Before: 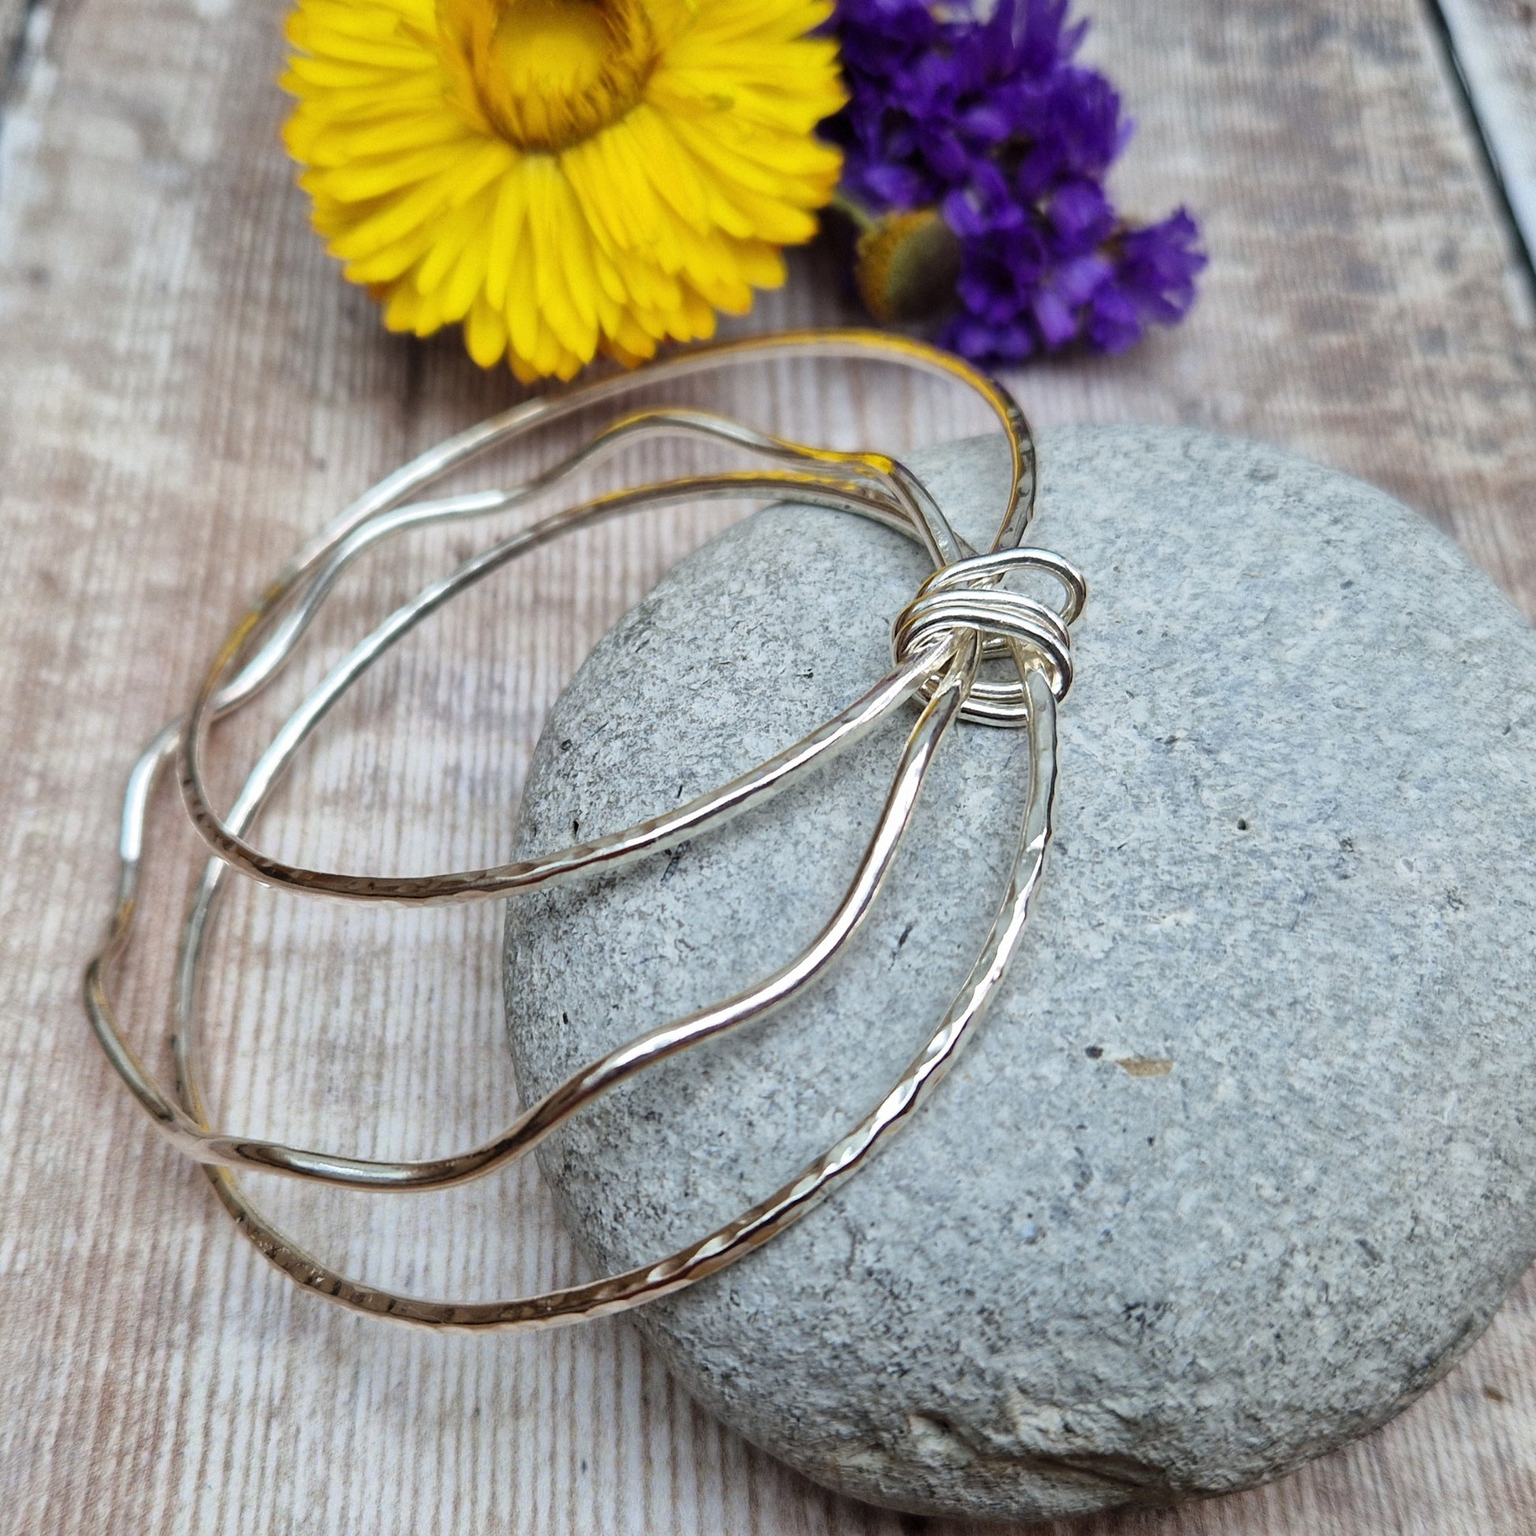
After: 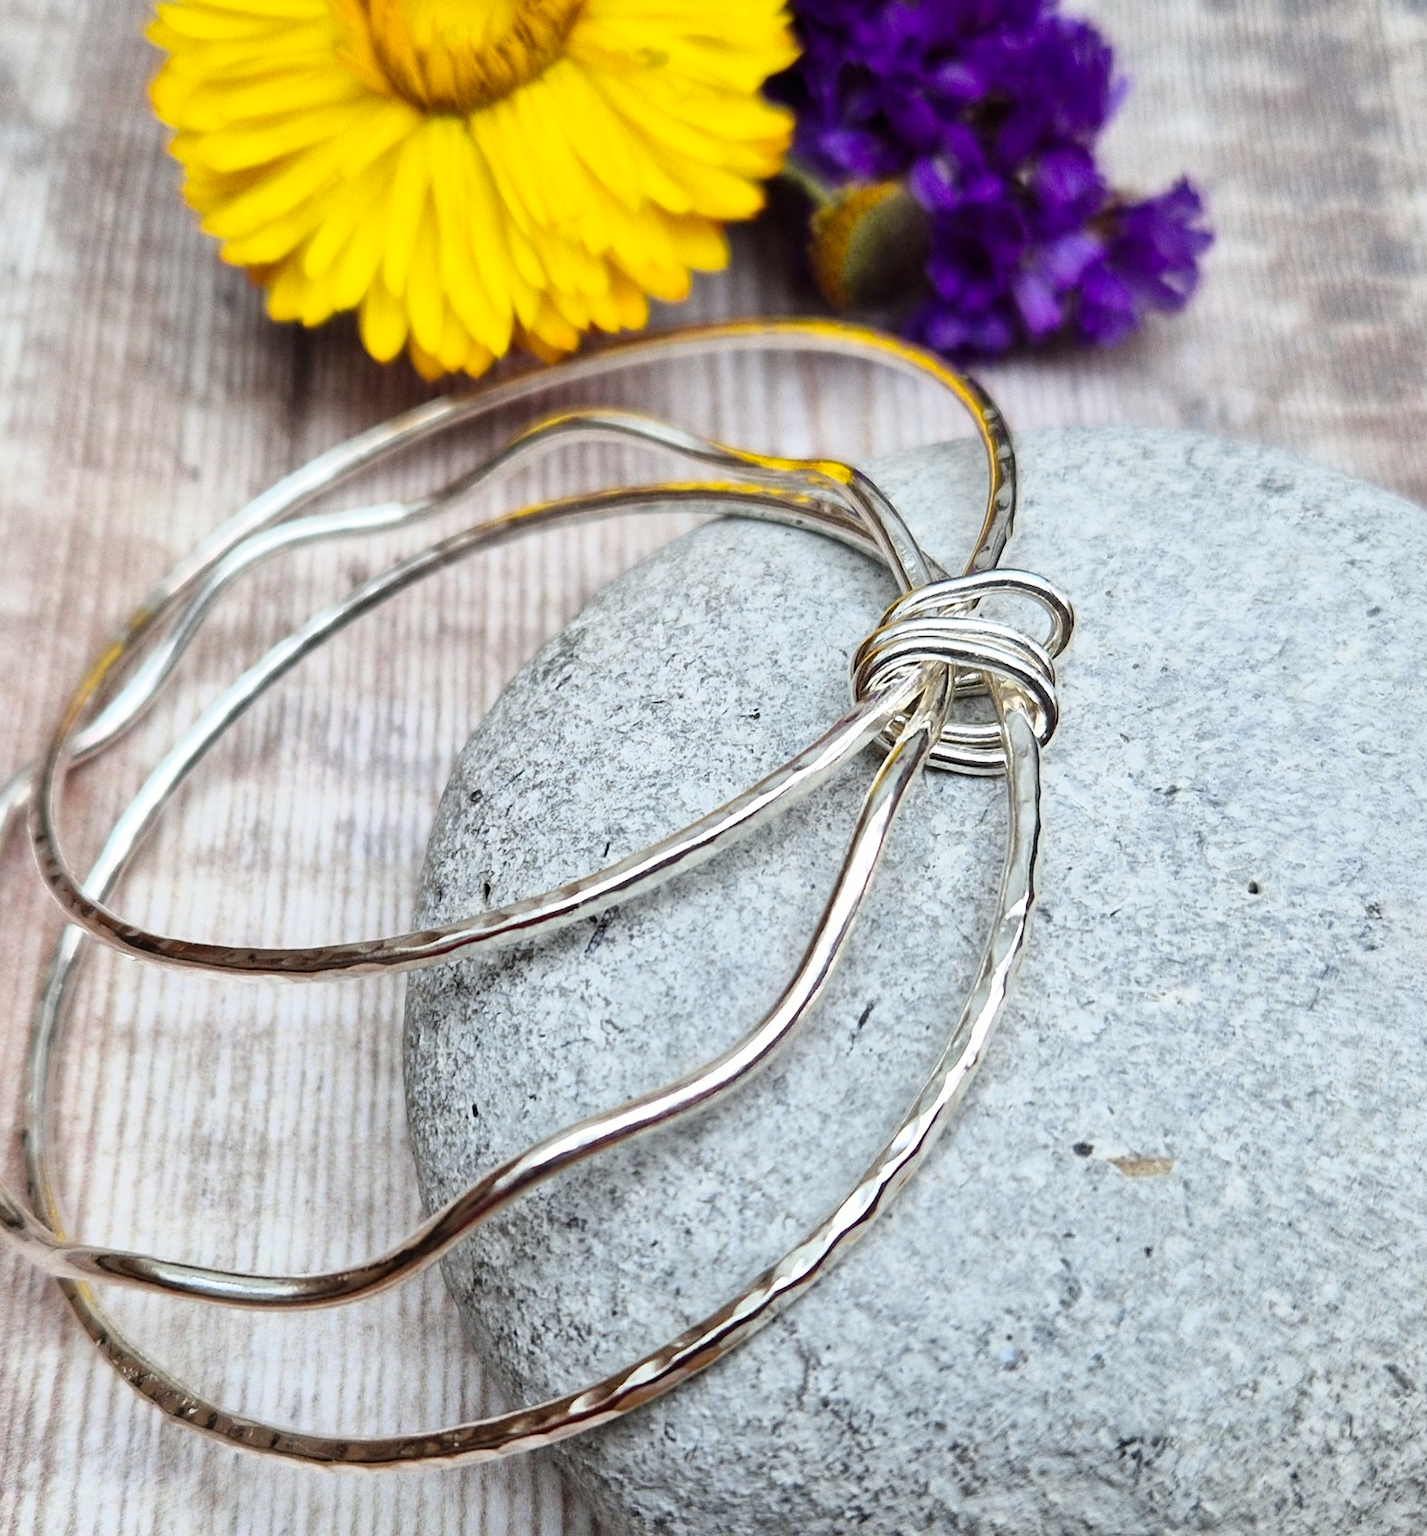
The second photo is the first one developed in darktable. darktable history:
tone curve: curves: ch0 [(0, 0.003) (0.117, 0.101) (0.257, 0.246) (0.408, 0.432) (0.632, 0.716) (0.795, 0.884) (1, 1)]; ch1 [(0, 0) (0.227, 0.197) (0.405, 0.421) (0.501, 0.501) (0.522, 0.526) (0.546, 0.564) (0.589, 0.602) (0.696, 0.761) (0.976, 0.992)]; ch2 [(0, 0) (0.208, 0.176) (0.377, 0.38) (0.5, 0.5) (0.537, 0.534) (0.571, 0.577) (0.627, 0.64) (0.698, 0.76) (1, 1)], color space Lab, independent channels, preserve colors none
crop: left 9.929%, top 3.475%, right 9.188%, bottom 9.529%
